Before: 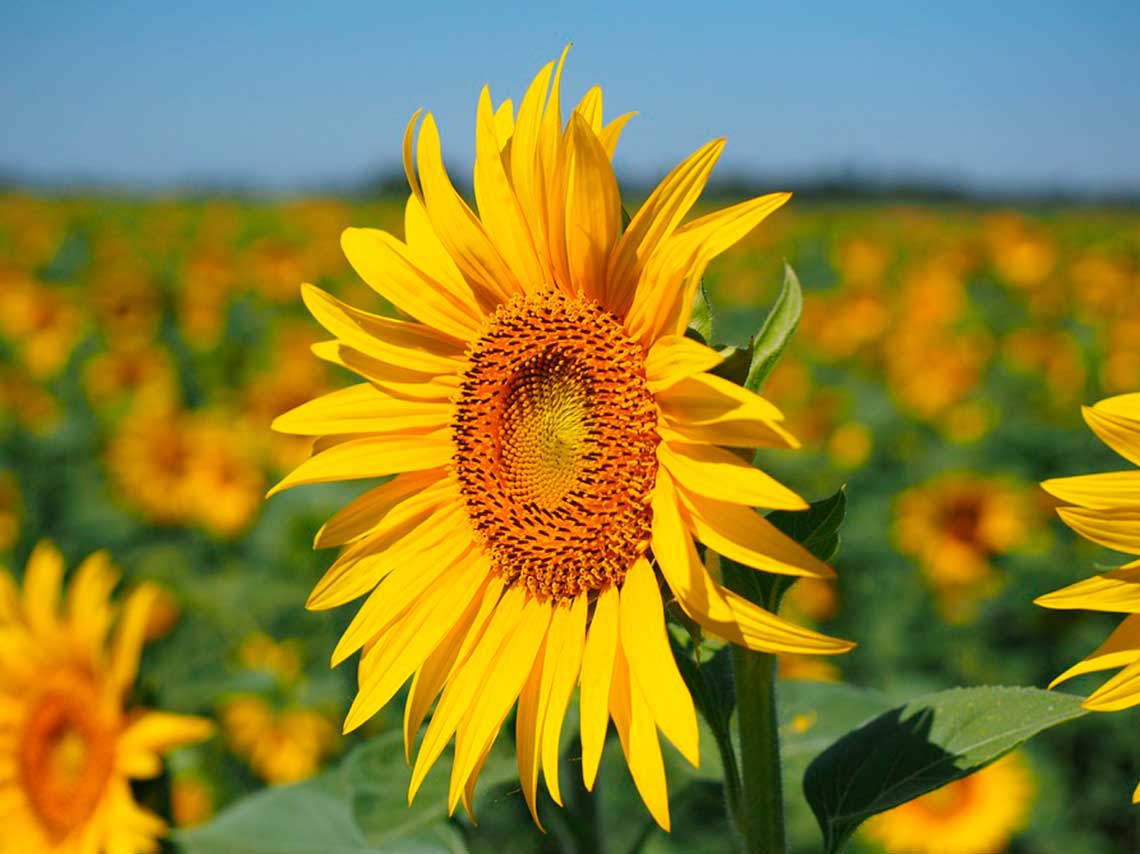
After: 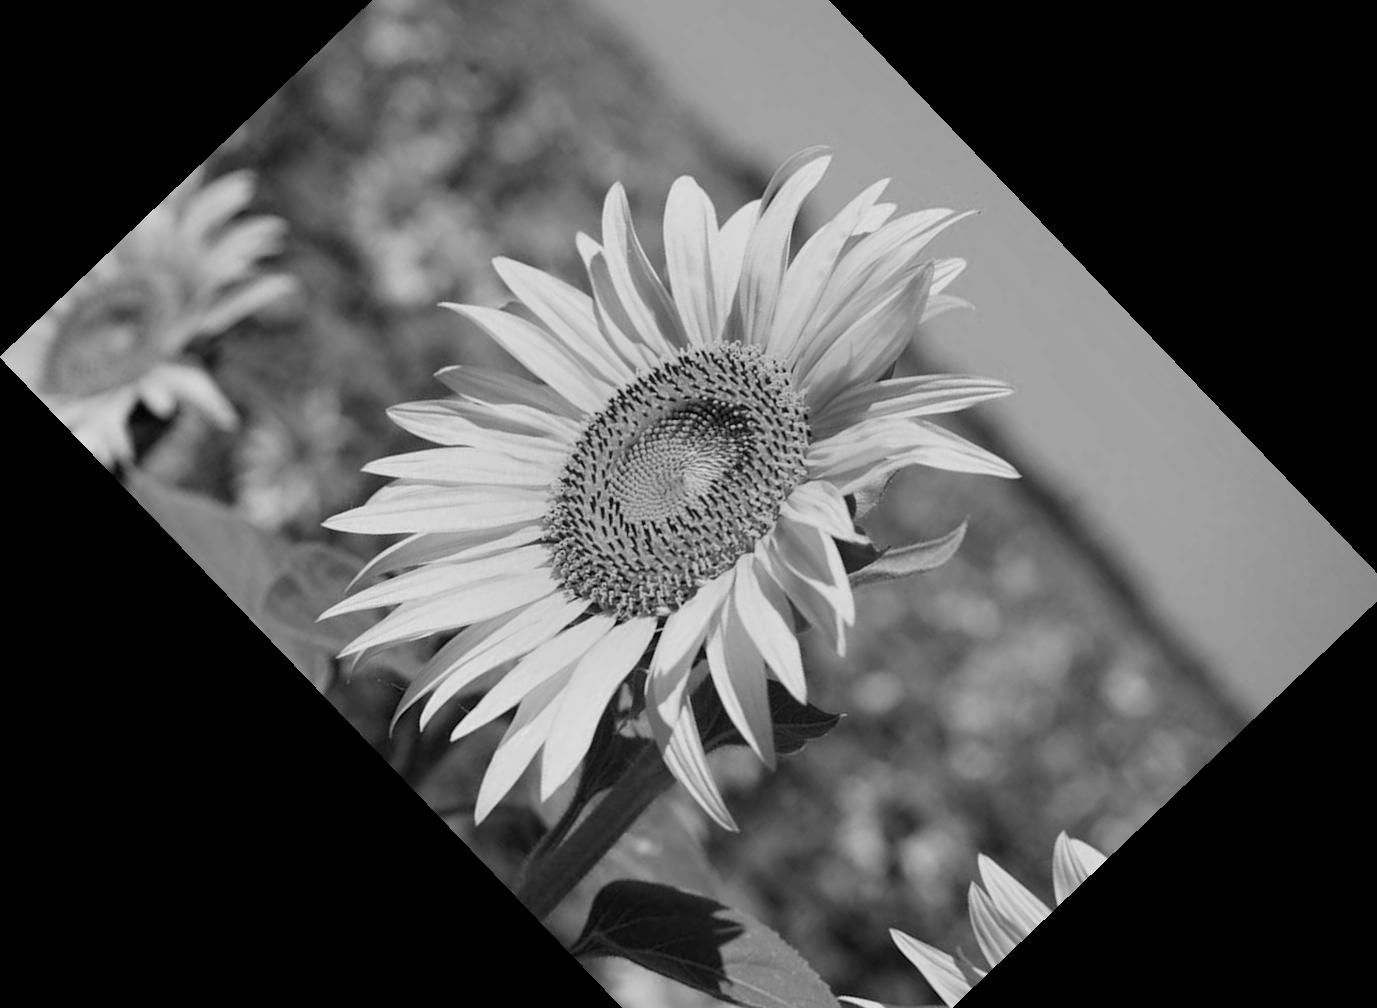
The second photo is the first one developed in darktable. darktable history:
monochrome: on, module defaults
crop and rotate: angle -46.26°, top 16.234%, right 0.912%, bottom 11.704%
exposure: black level correction 0.001, compensate highlight preservation false
color balance rgb: perceptual saturation grading › global saturation 20%, perceptual saturation grading › highlights -25%, perceptual saturation grading › shadows 50%
rotate and perspective: rotation 0.174°, lens shift (vertical) 0.013, lens shift (horizontal) 0.019, shear 0.001, automatic cropping original format, crop left 0.007, crop right 0.991, crop top 0.016, crop bottom 0.997
